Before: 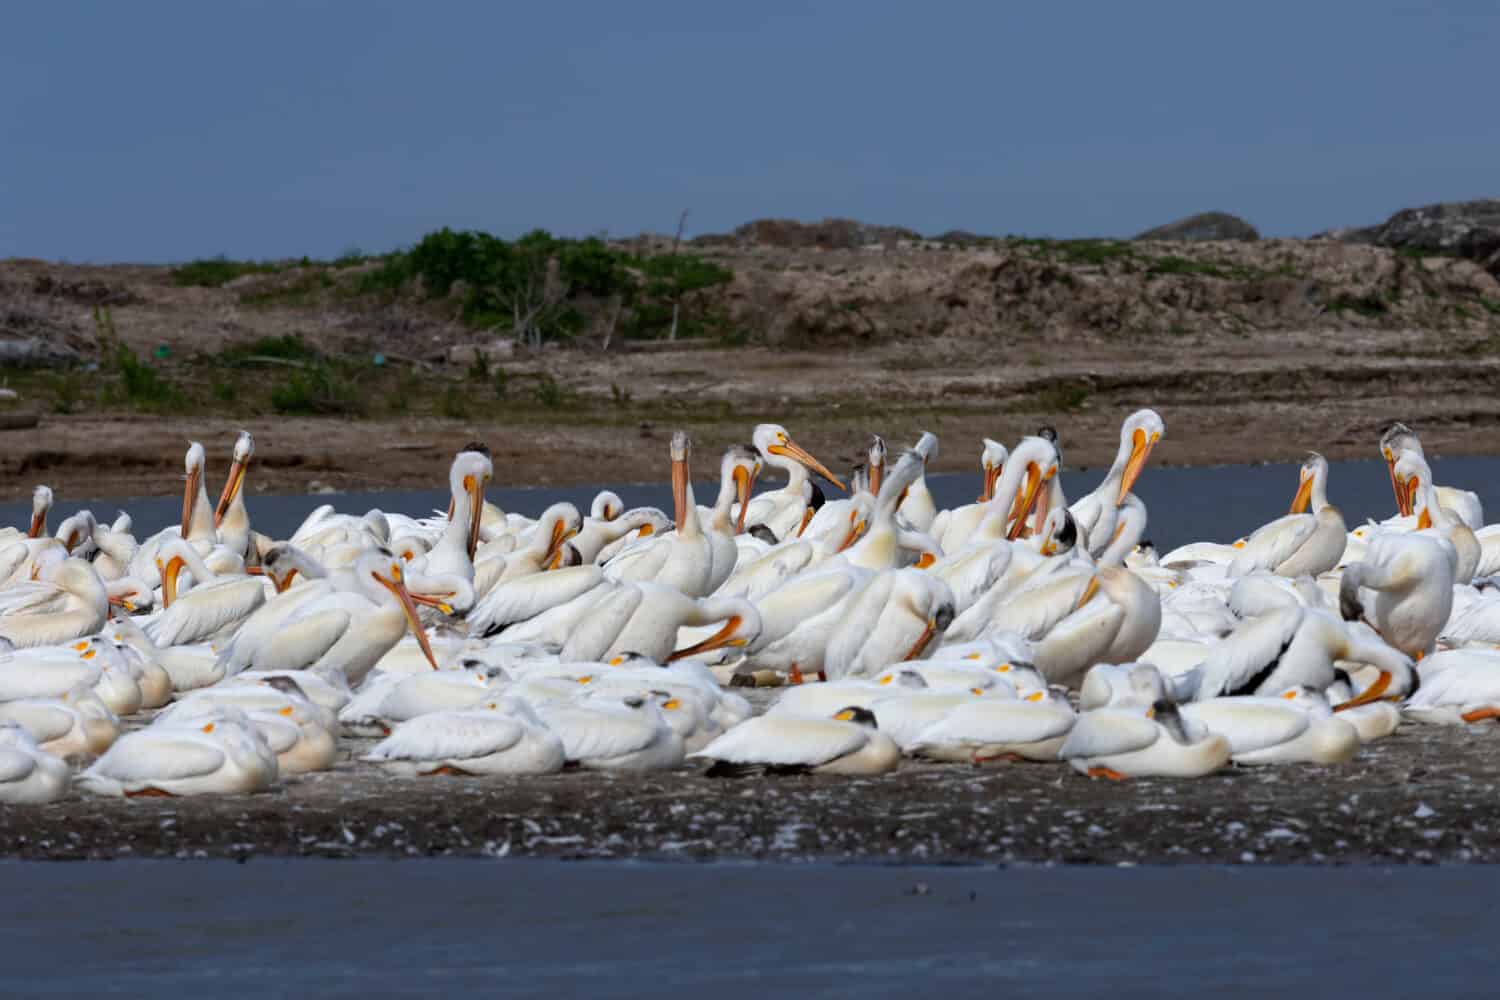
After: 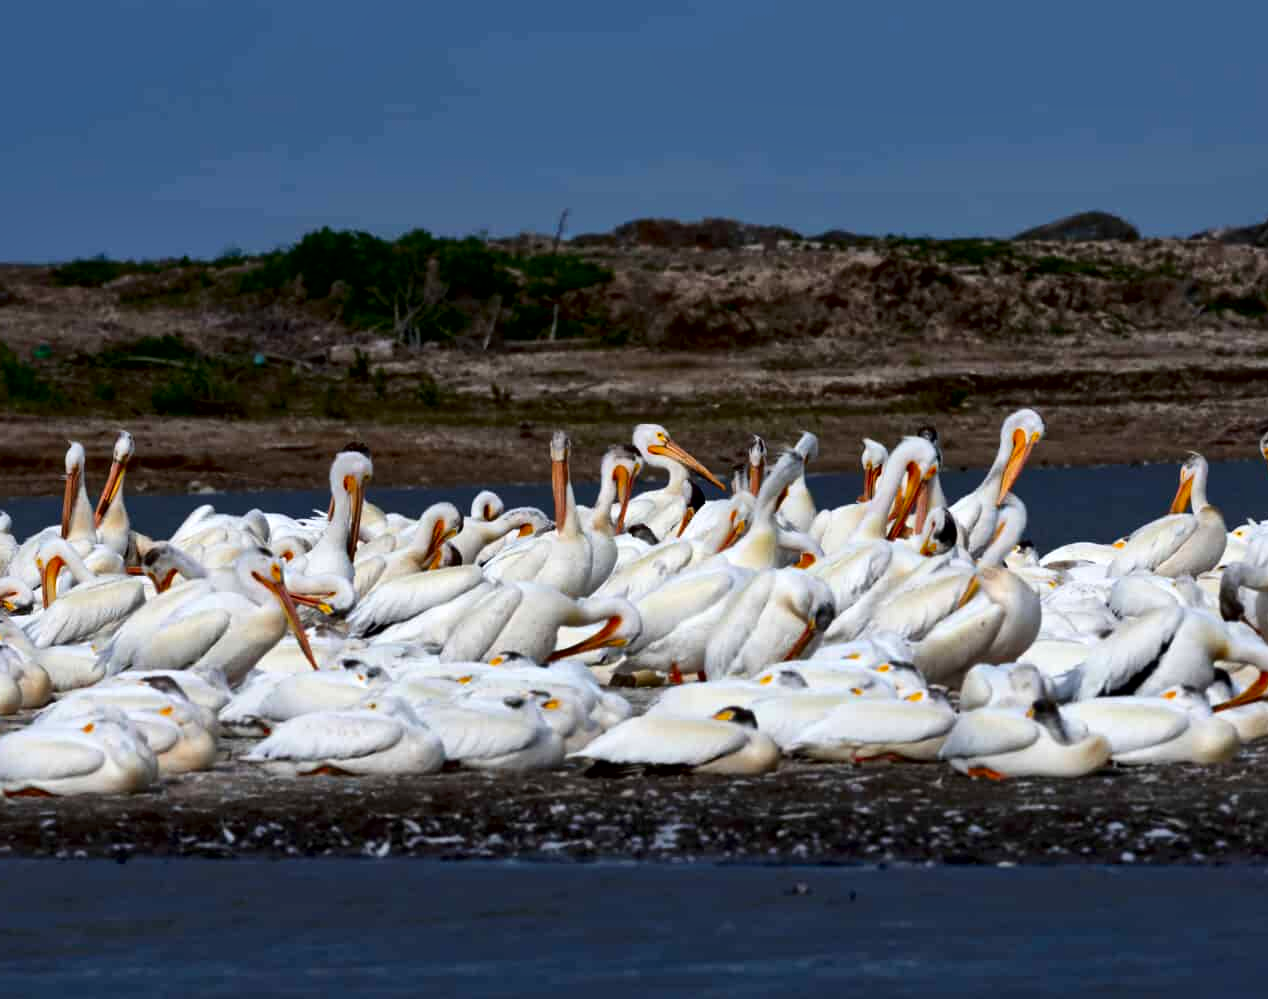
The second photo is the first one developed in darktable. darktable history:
local contrast: mode bilateral grid, contrast 20, coarseness 50, detail 150%, midtone range 0.2
contrast brightness saturation: contrast 0.188, brightness -0.1, saturation 0.214
crop: left 8.004%, right 7.425%
